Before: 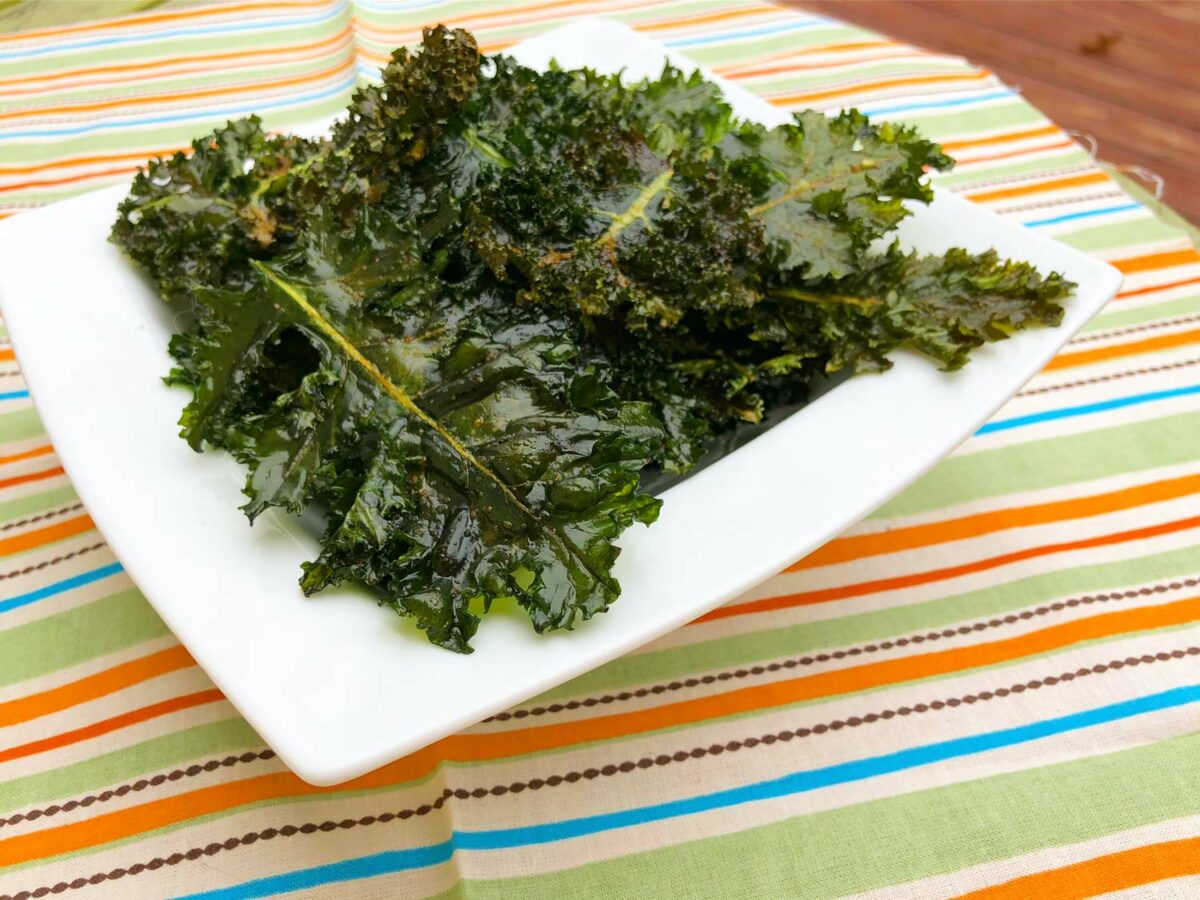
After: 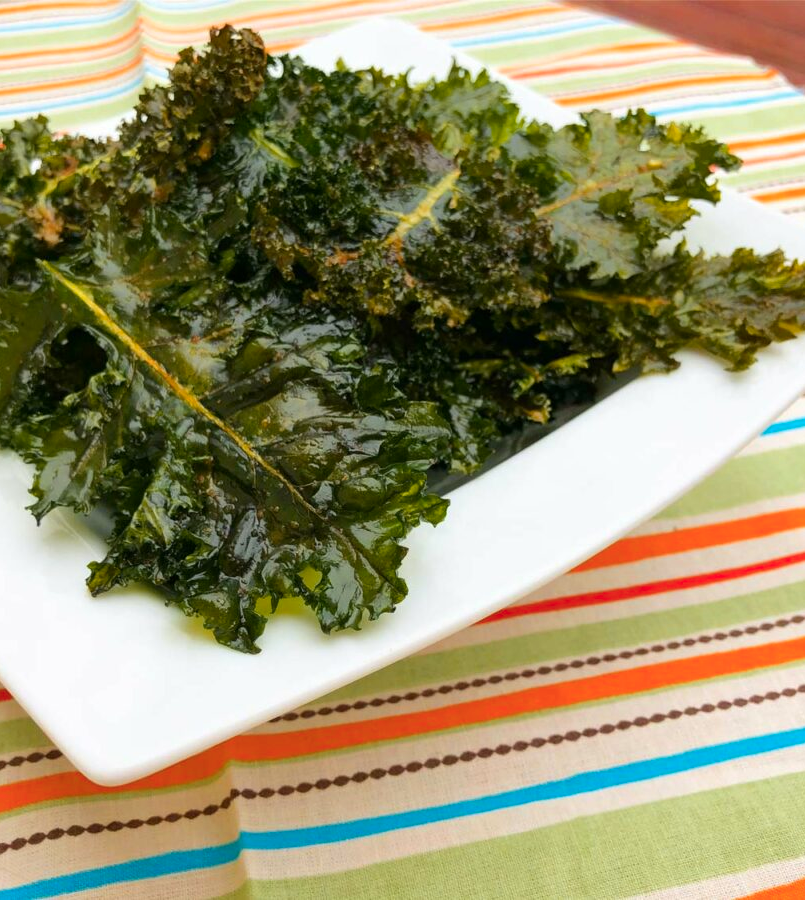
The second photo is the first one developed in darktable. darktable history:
crop and rotate: left 17.827%, right 15.086%
color zones: curves: ch1 [(0.235, 0.558) (0.75, 0.5)]; ch2 [(0.25, 0.462) (0.749, 0.457)]
